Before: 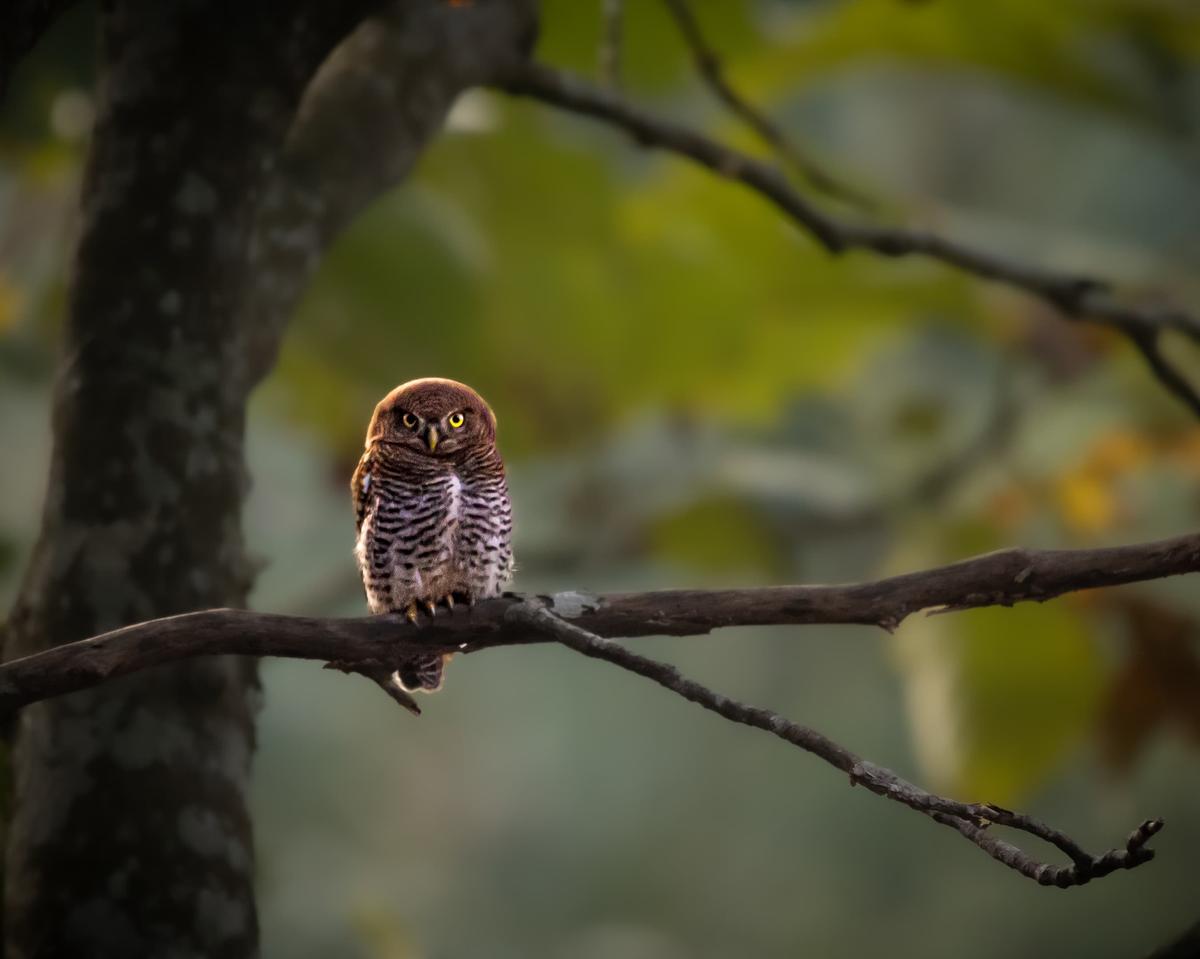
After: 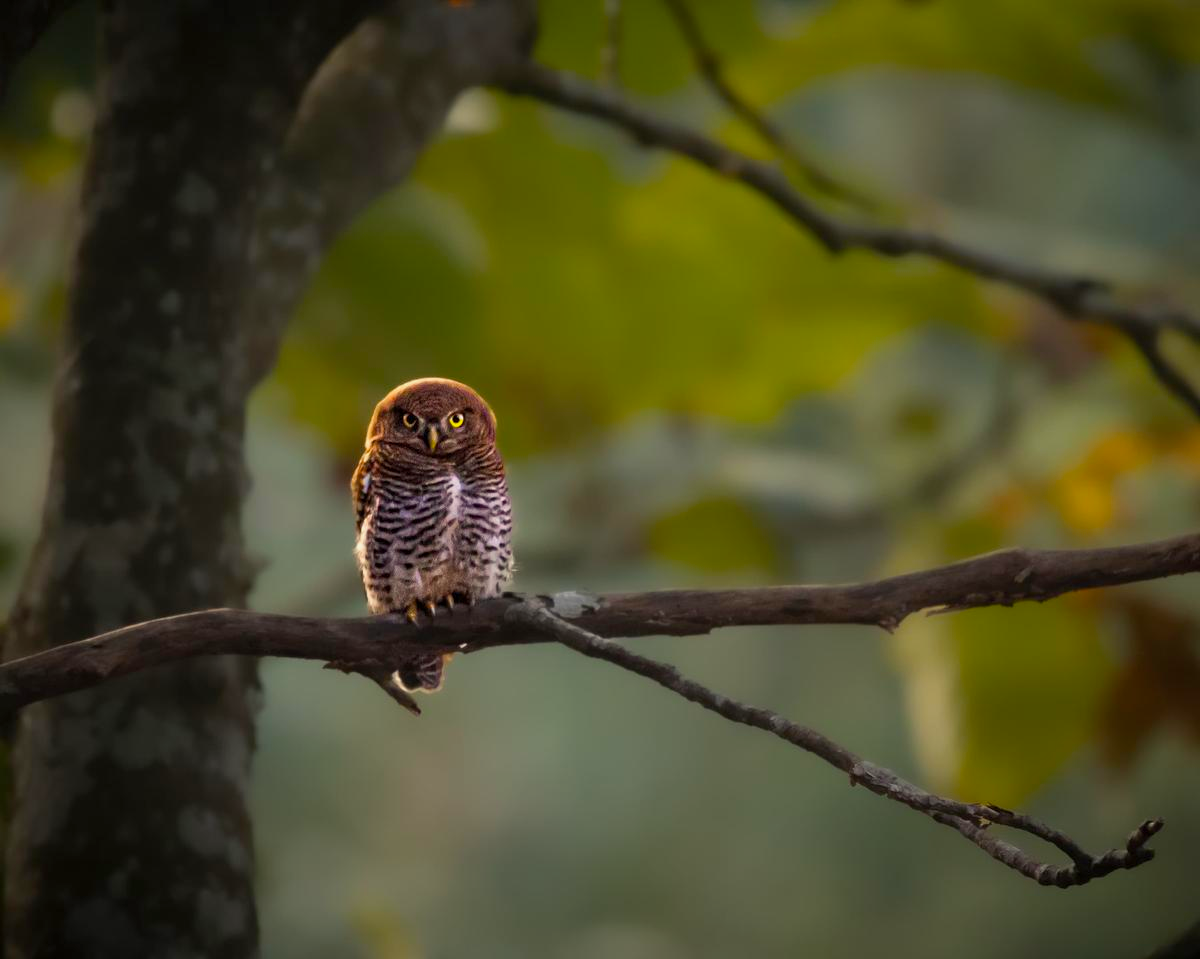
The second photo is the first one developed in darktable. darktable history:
color balance rgb: shadows lift › luminance -9.453%, highlights gain › luminance 7.241%, highlights gain › chroma 1.938%, highlights gain › hue 89.77°, perceptual saturation grading › global saturation 25.383%, contrast -10.553%
exposure: compensate highlight preservation false
